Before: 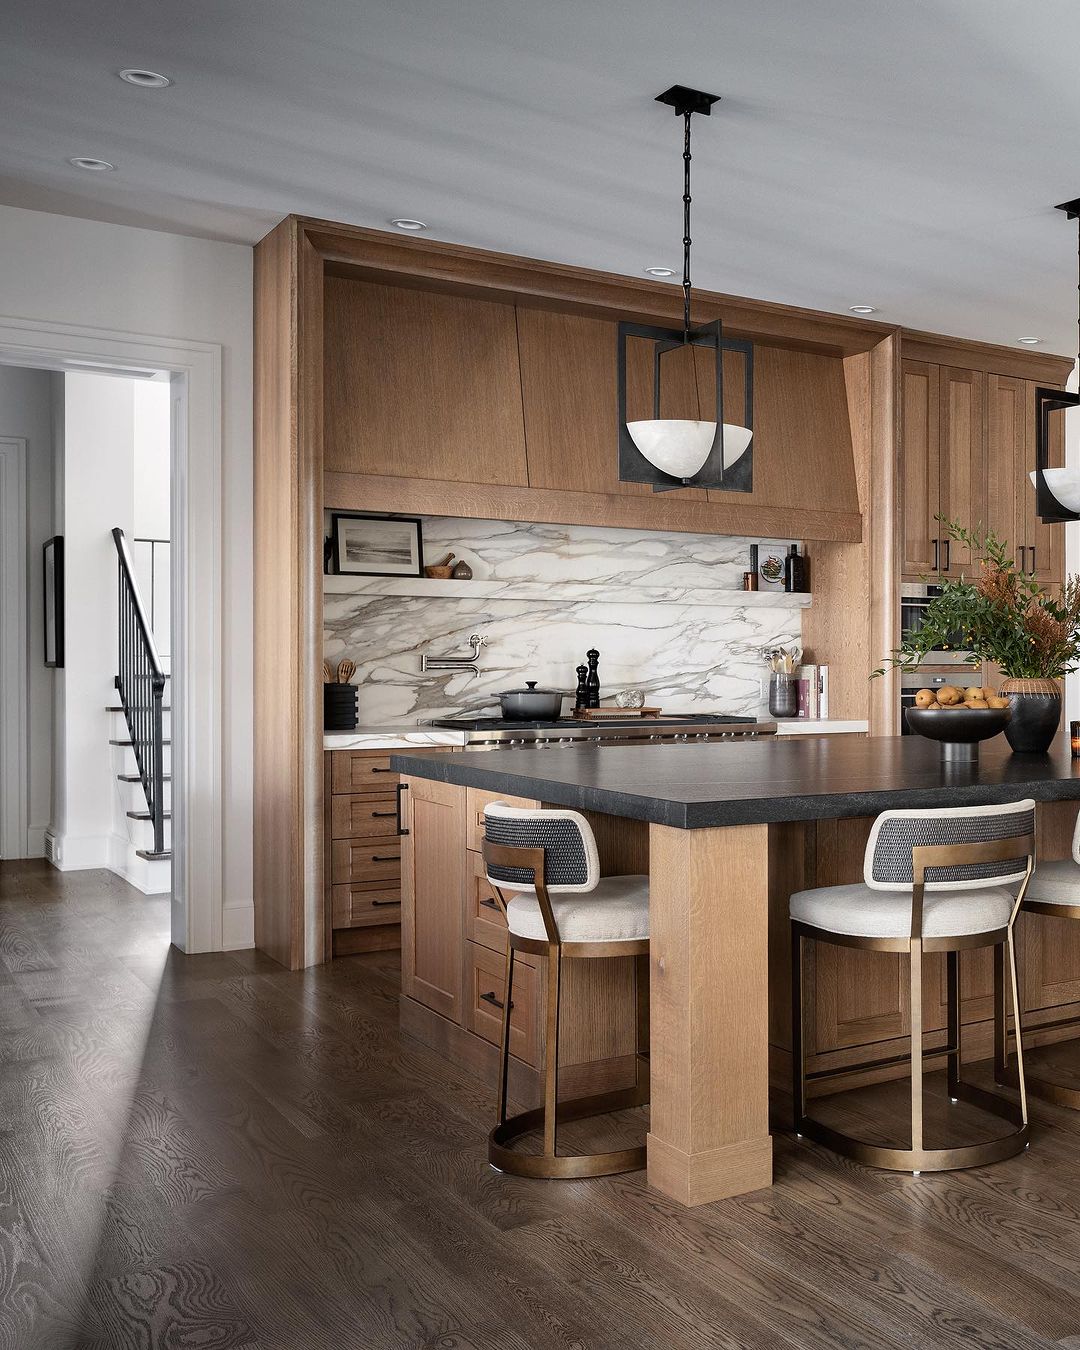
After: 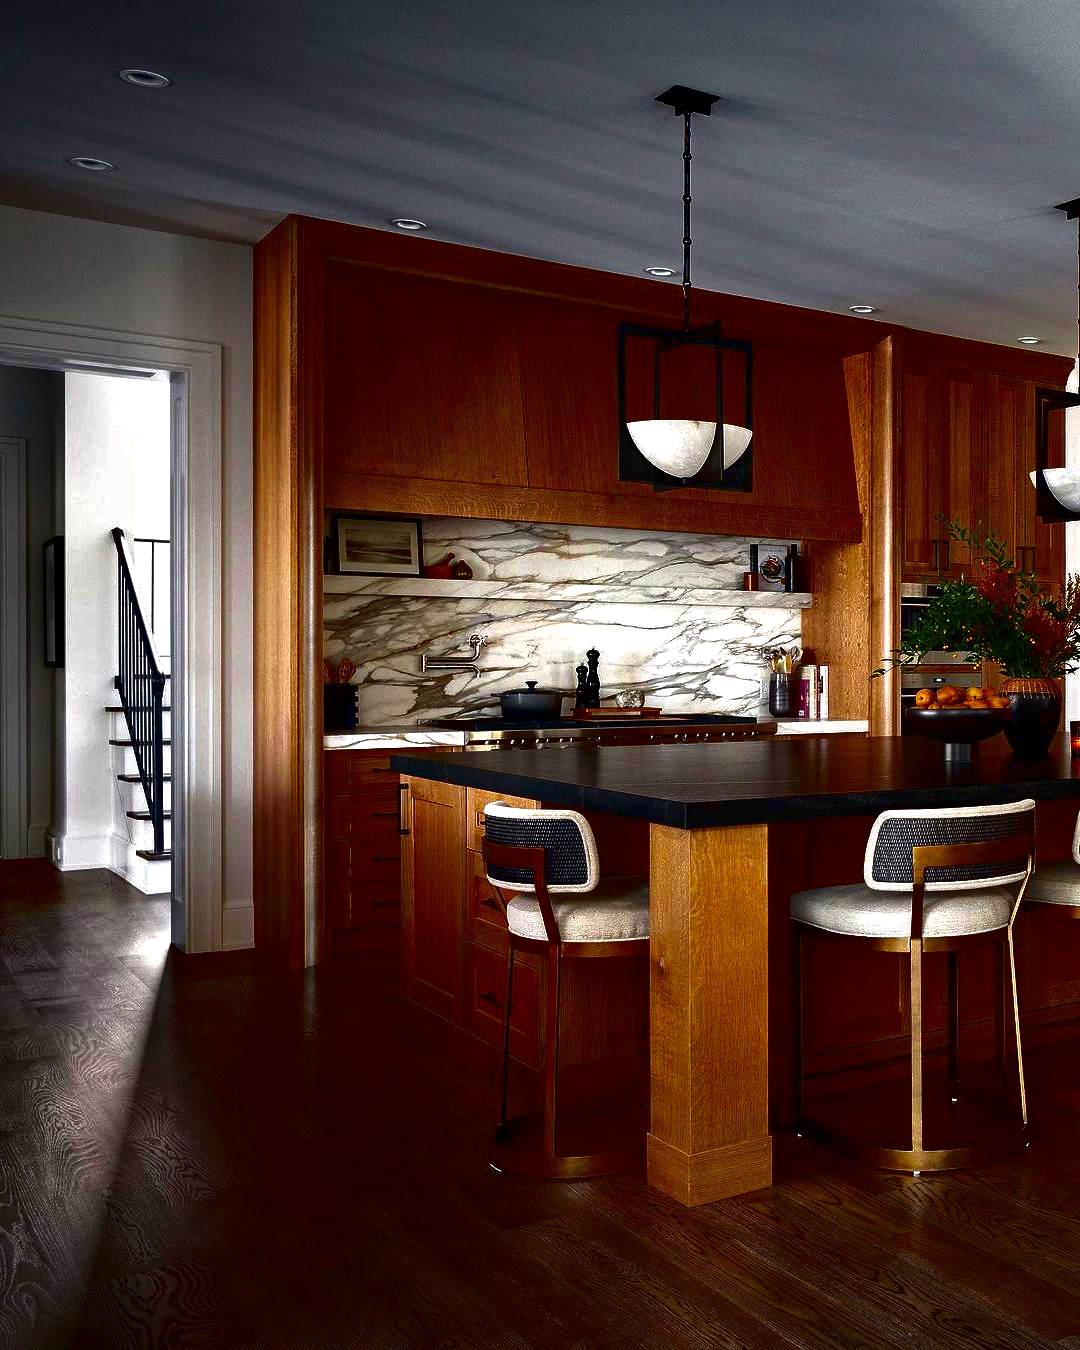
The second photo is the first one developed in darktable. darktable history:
contrast brightness saturation: brightness -0.985, saturation 0.98
haze removal: adaptive false
exposure: black level correction 0.001, exposure 0.498 EV, compensate highlight preservation false
